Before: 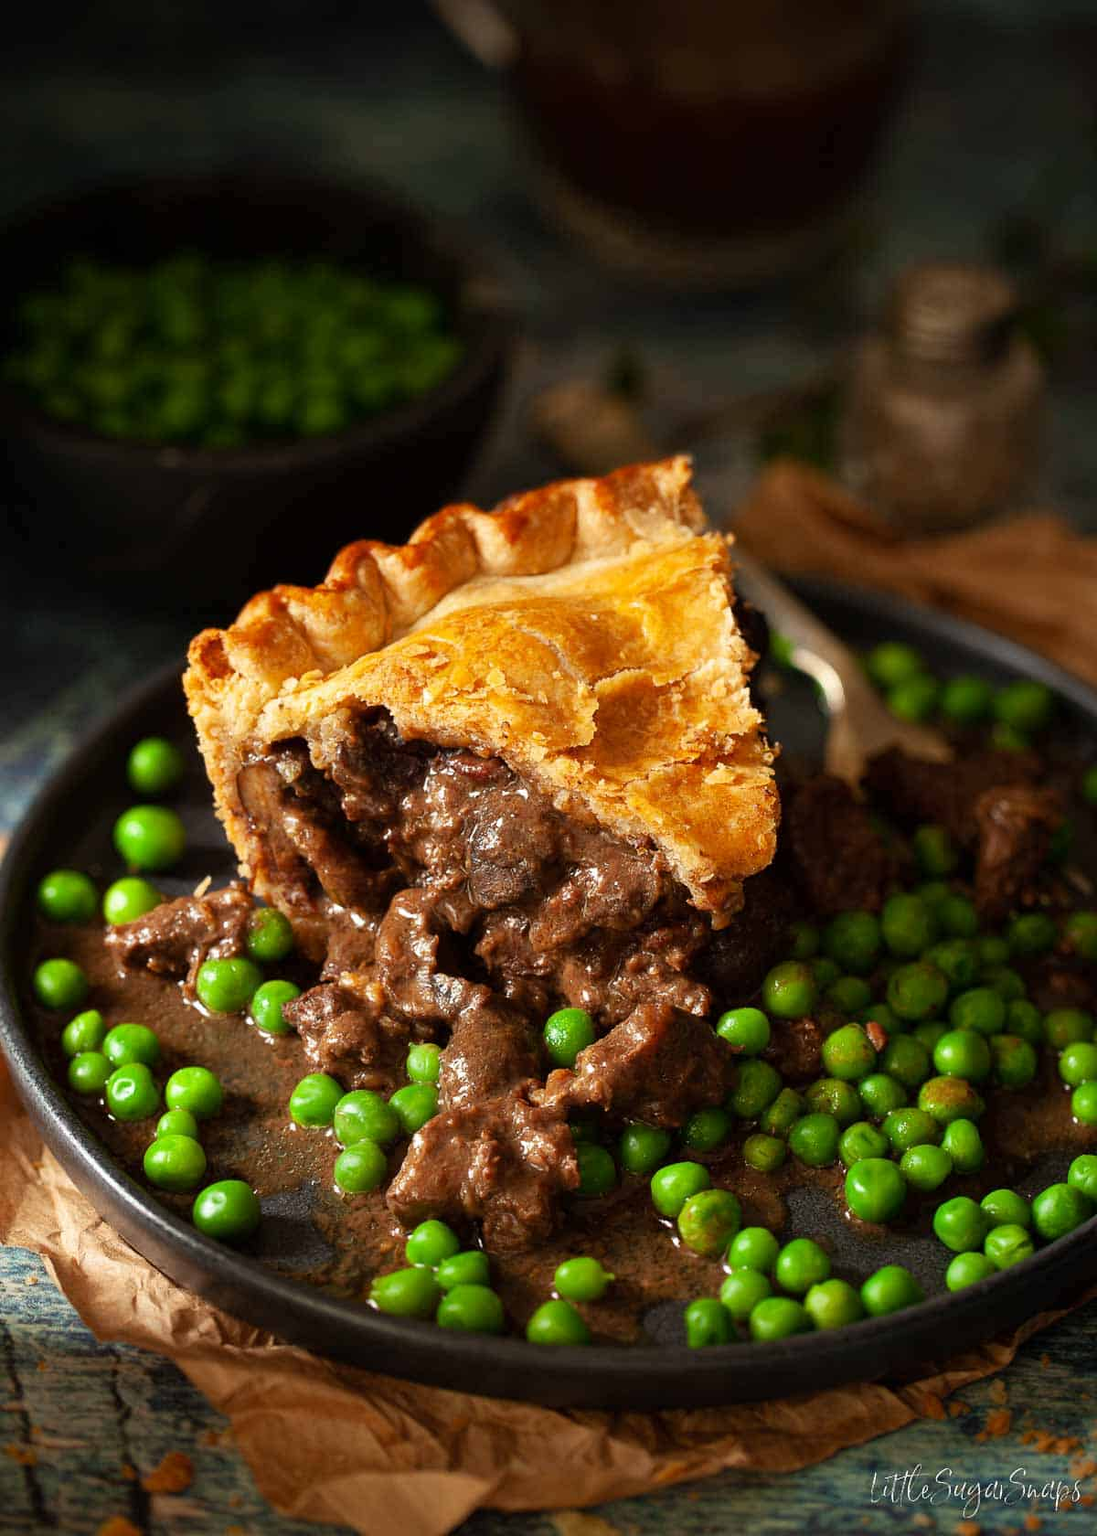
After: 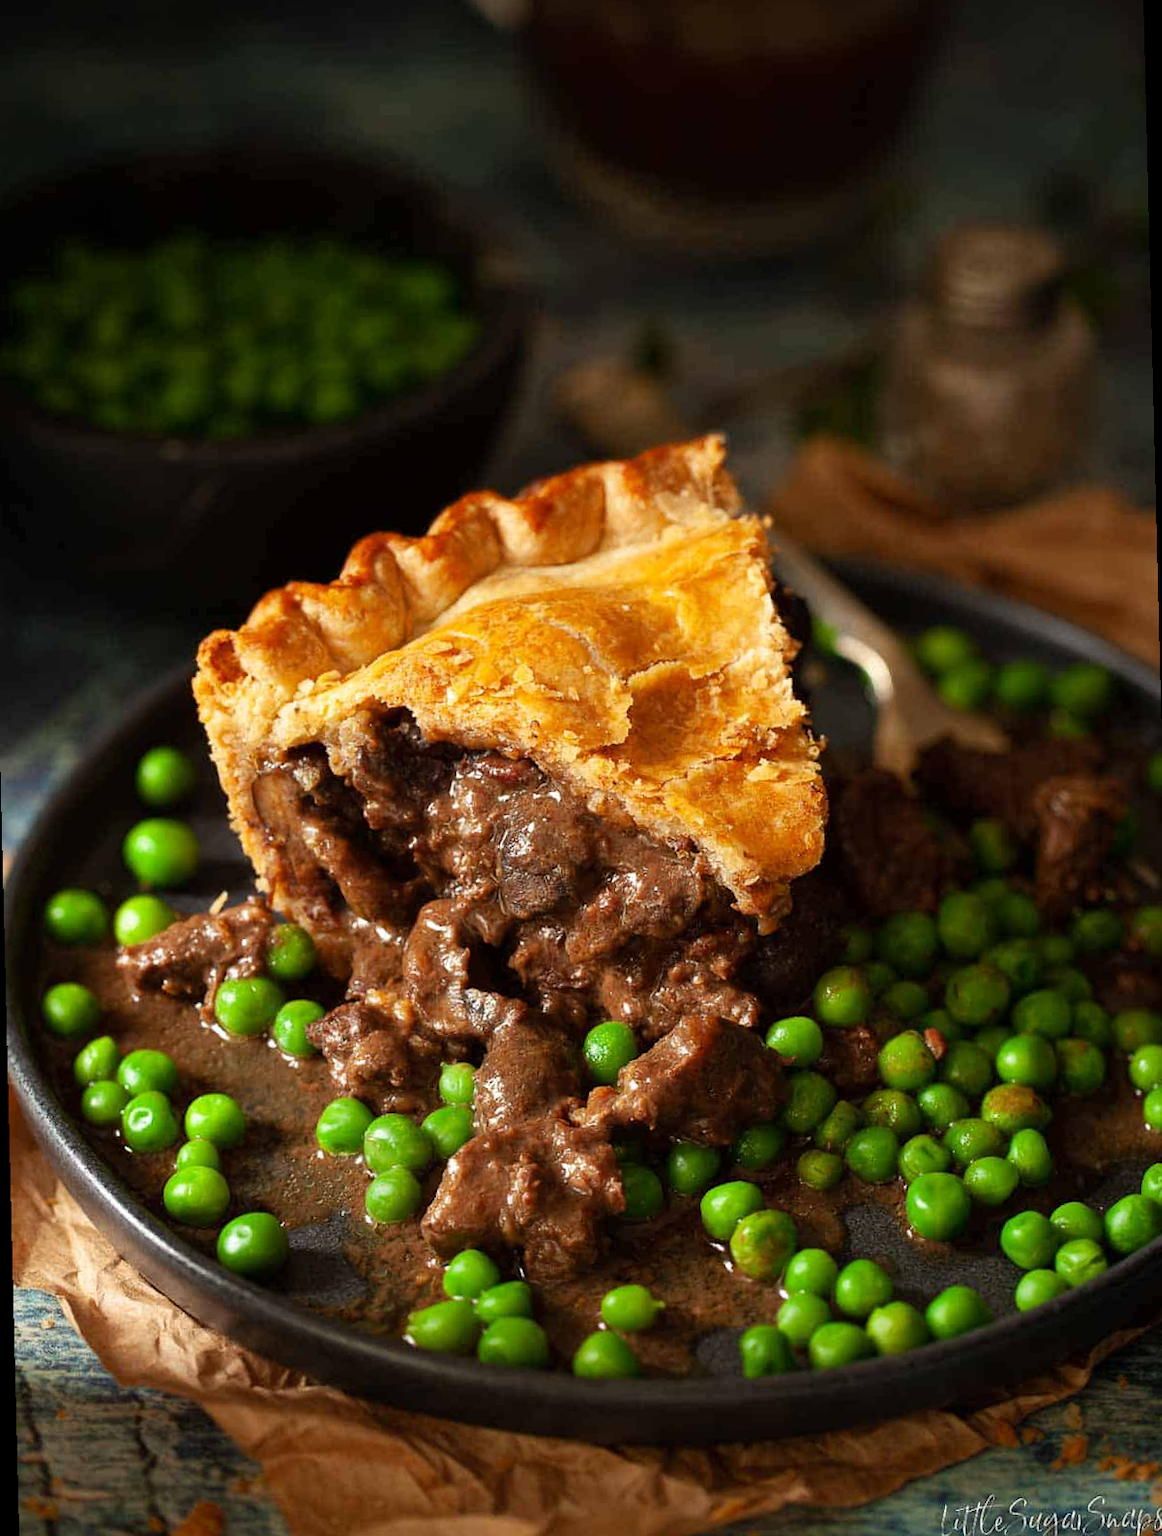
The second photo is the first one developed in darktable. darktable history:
rotate and perspective: rotation -1.42°, crop left 0.016, crop right 0.984, crop top 0.035, crop bottom 0.965
tone equalizer: on, module defaults
